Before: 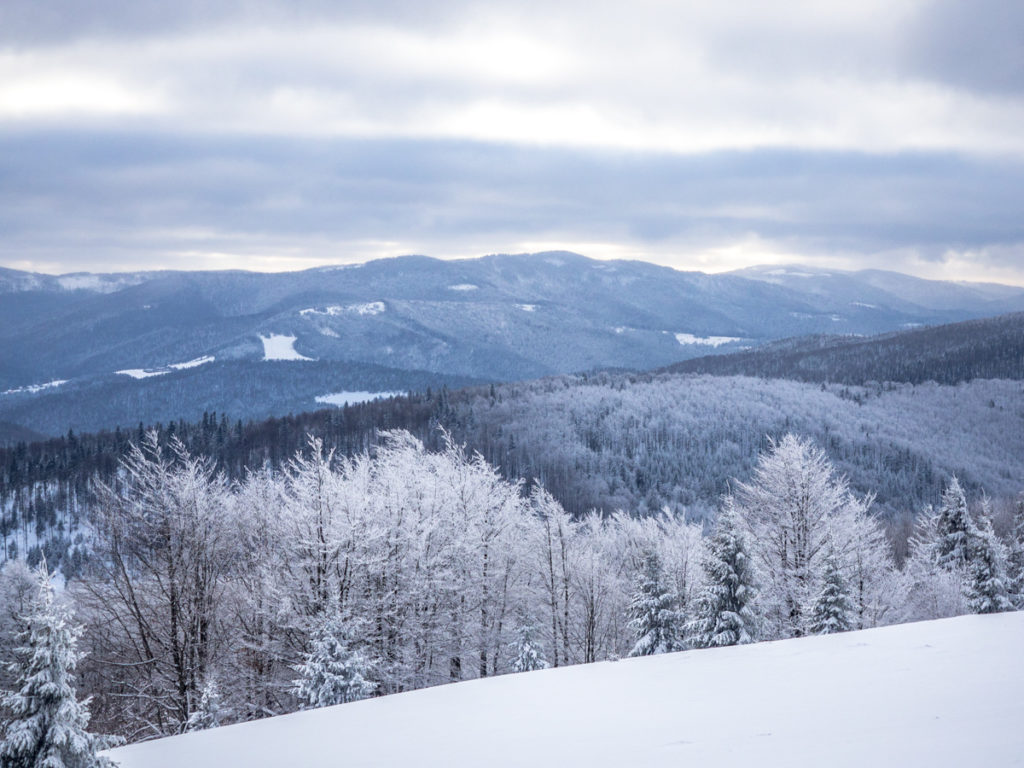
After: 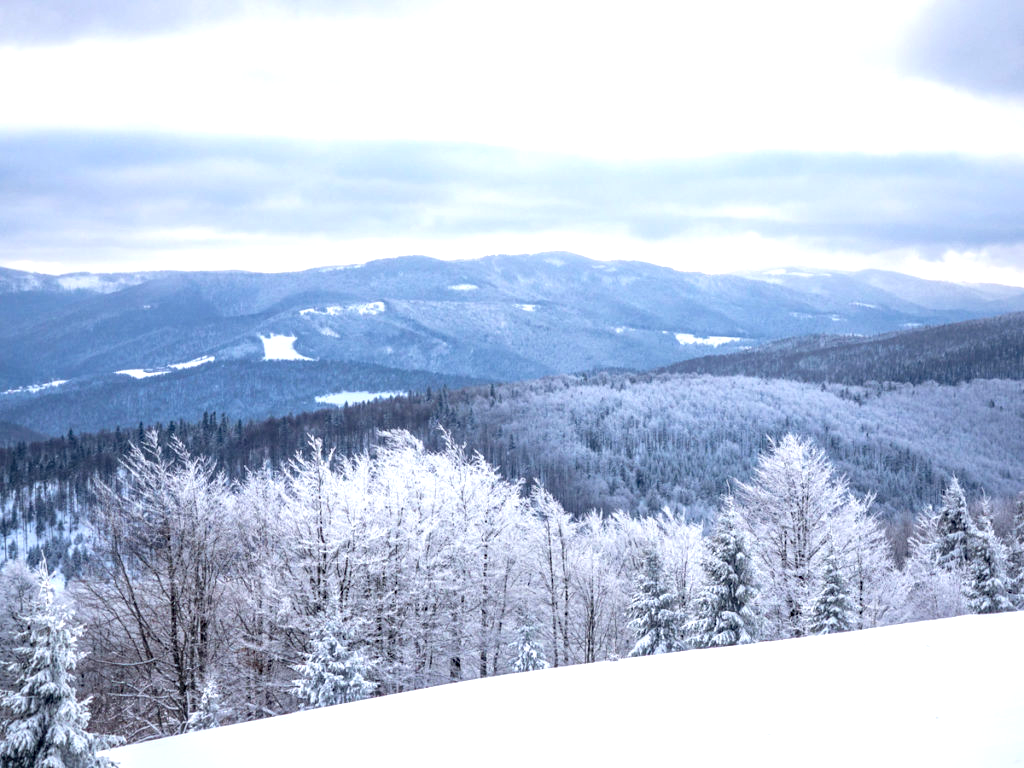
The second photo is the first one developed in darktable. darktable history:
exposure: black level correction 0, exposure 0.7 EV, compensate highlight preservation false
haze removal: compatibility mode true, adaptive false
